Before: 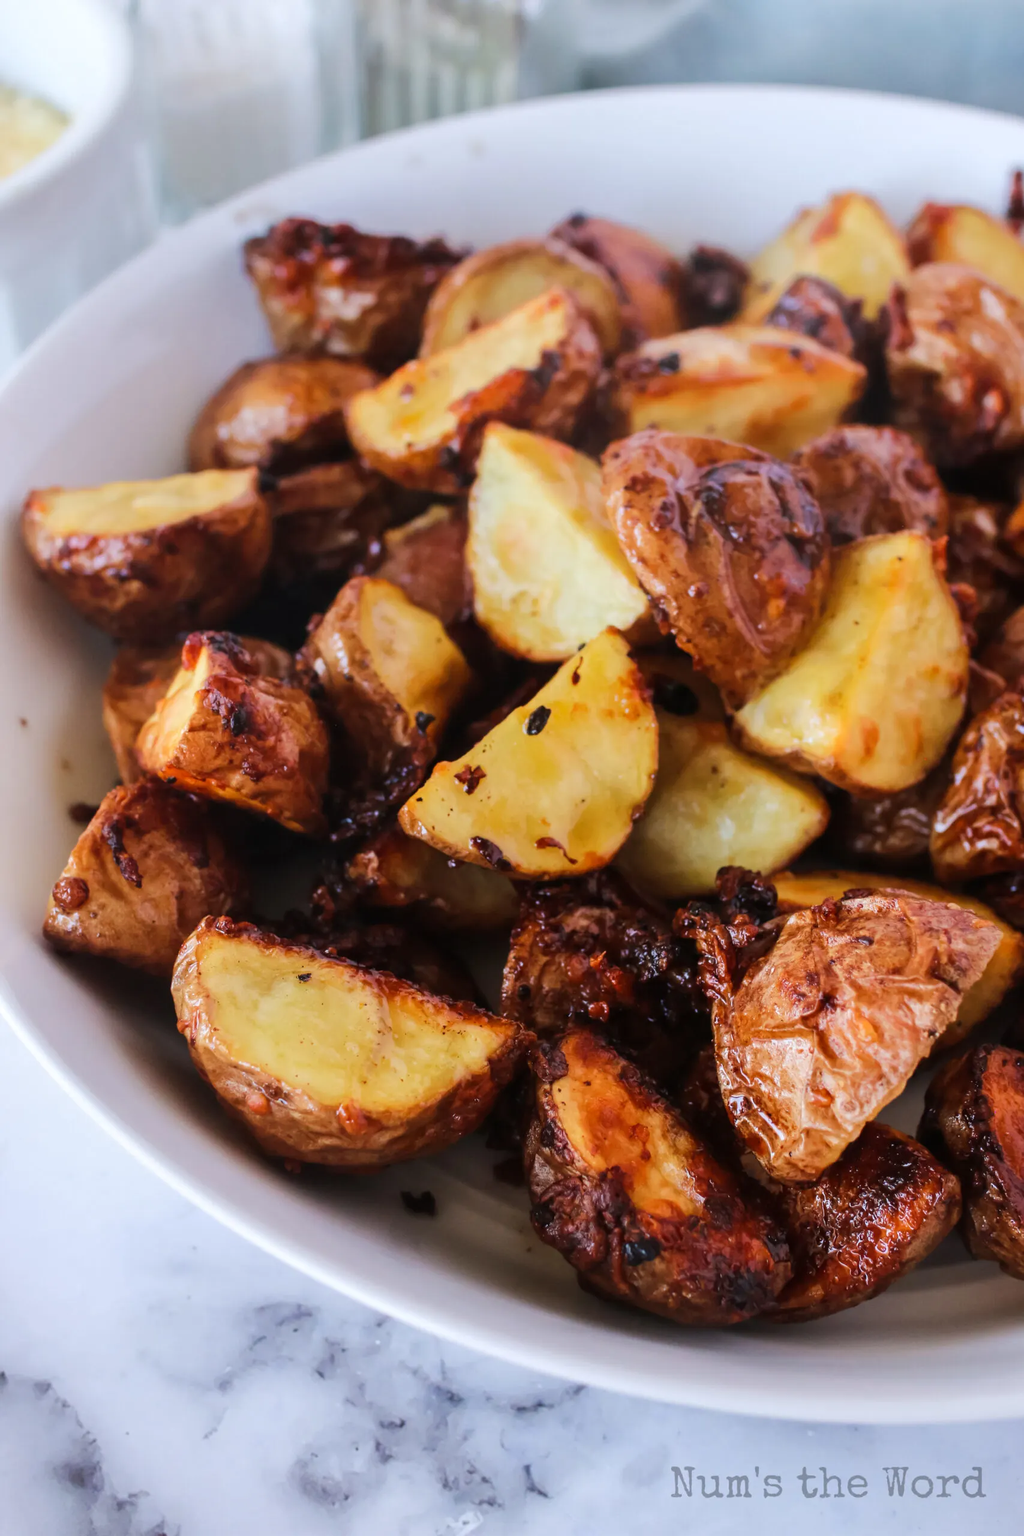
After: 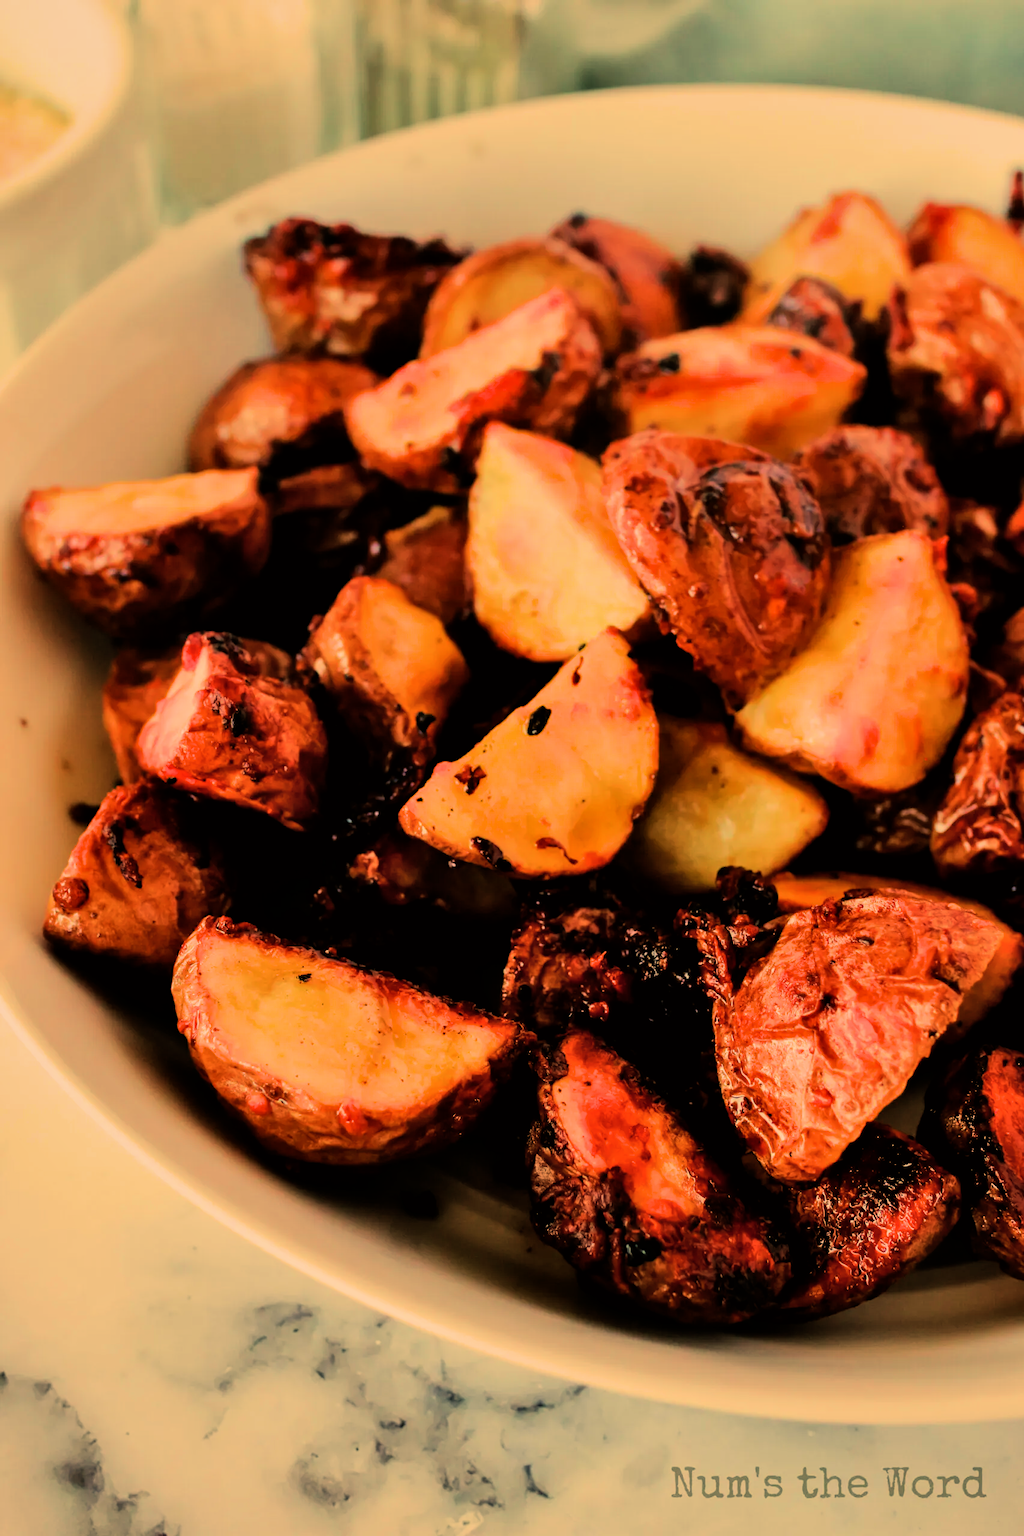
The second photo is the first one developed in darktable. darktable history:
shadows and highlights: shadows 32, highlights -32, soften with gaussian
white balance: red 1.123, blue 0.83
color balance: mode lift, gamma, gain (sRGB), lift [1.014, 0.966, 0.918, 0.87], gamma [0.86, 0.734, 0.918, 0.976], gain [1.063, 1.13, 1.063, 0.86]
filmic rgb: black relative exposure -7.48 EV, white relative exposure 4.83 EV, hardness 3.4, color science v6 (2022)
